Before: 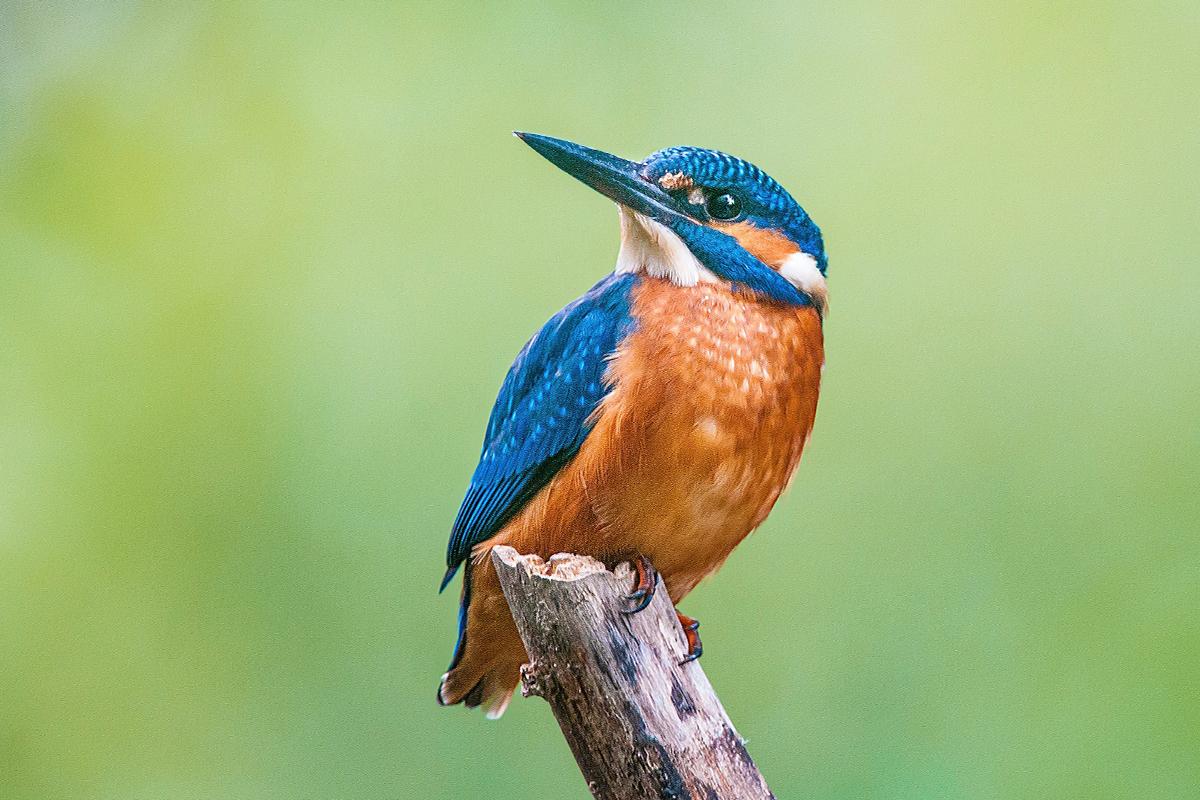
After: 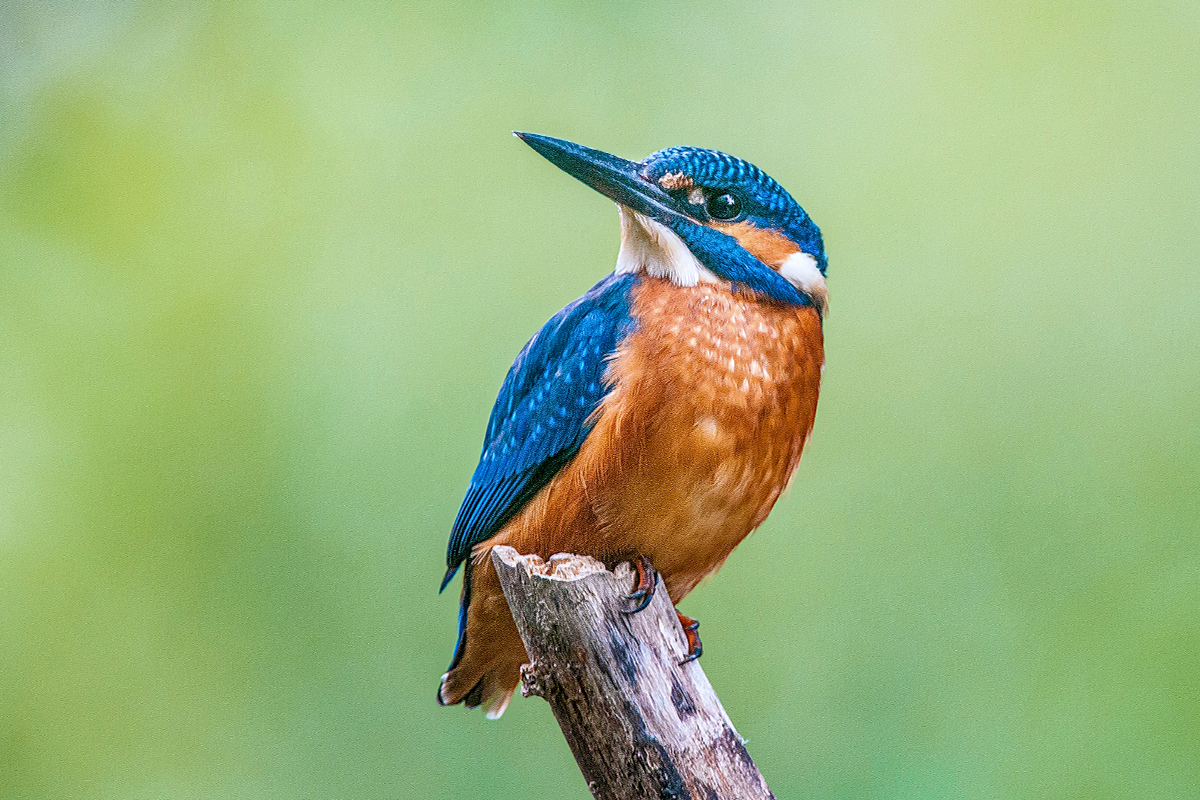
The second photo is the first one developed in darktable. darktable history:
local contrast: on, module defaults
exposure: exposure -0.021 EV, compensate highlight preservation false
white balance: red 0.976, blue 1.04
